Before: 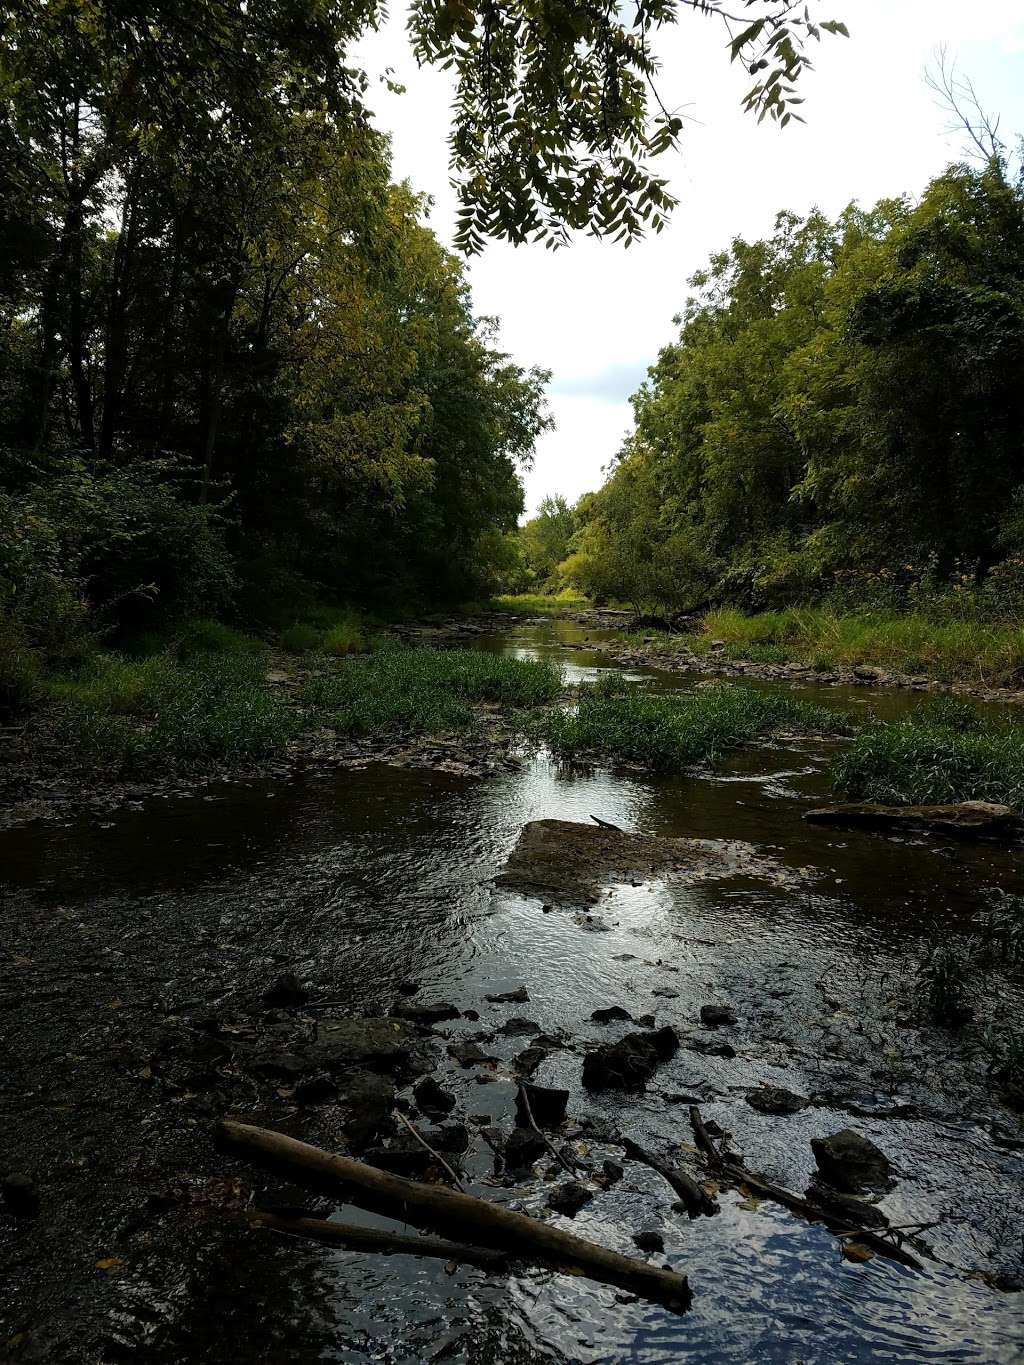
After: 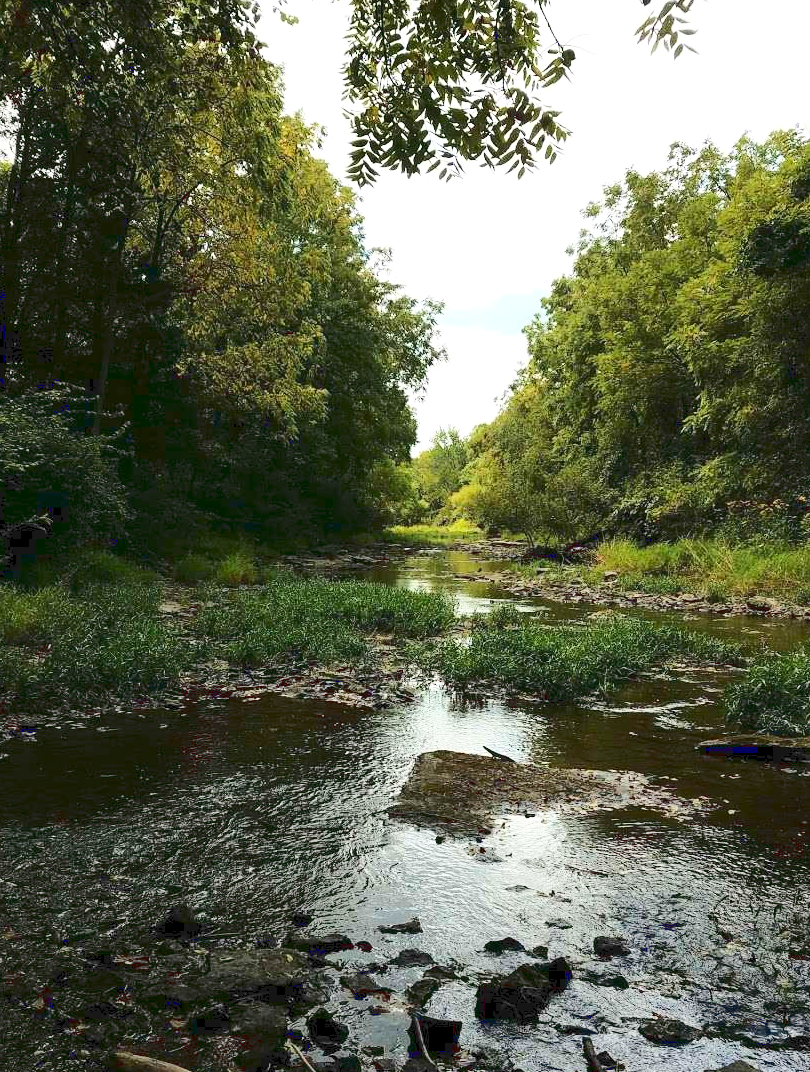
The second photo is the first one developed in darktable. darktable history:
exposure: exposure 0.203 EV, compensate highlight preservation false
base curve: curves: ch0 [(0, 0.007) (0.028, 0.063) (0.121, 0.311) (0.46, 0.743) (0.859, 0.957) (1, 1)]
crop and rotate: left 10.498%, top 5.125%, right 10.314%, bottom 16.278%
